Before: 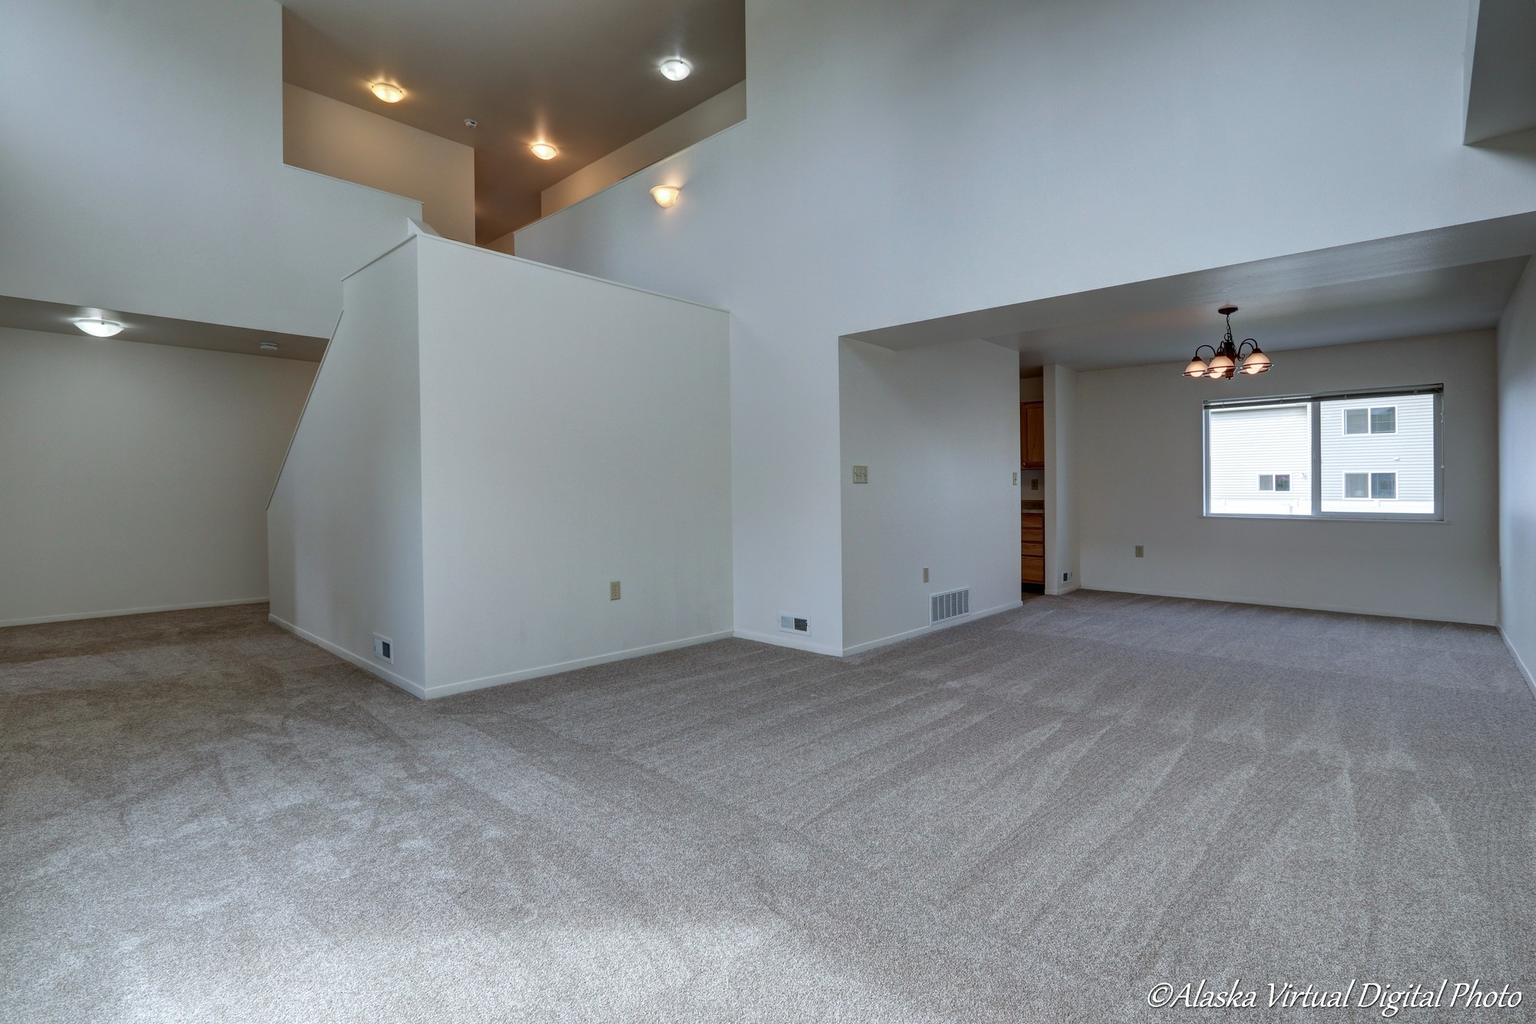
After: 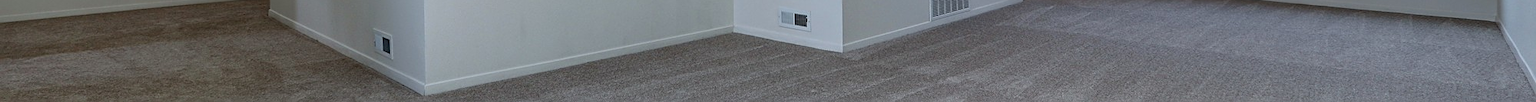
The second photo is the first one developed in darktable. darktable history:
crop and rotate: top 59.084%, bottom 30.916%
sharpen: on, module defaults
rotate and perspective: automatic cropping off
